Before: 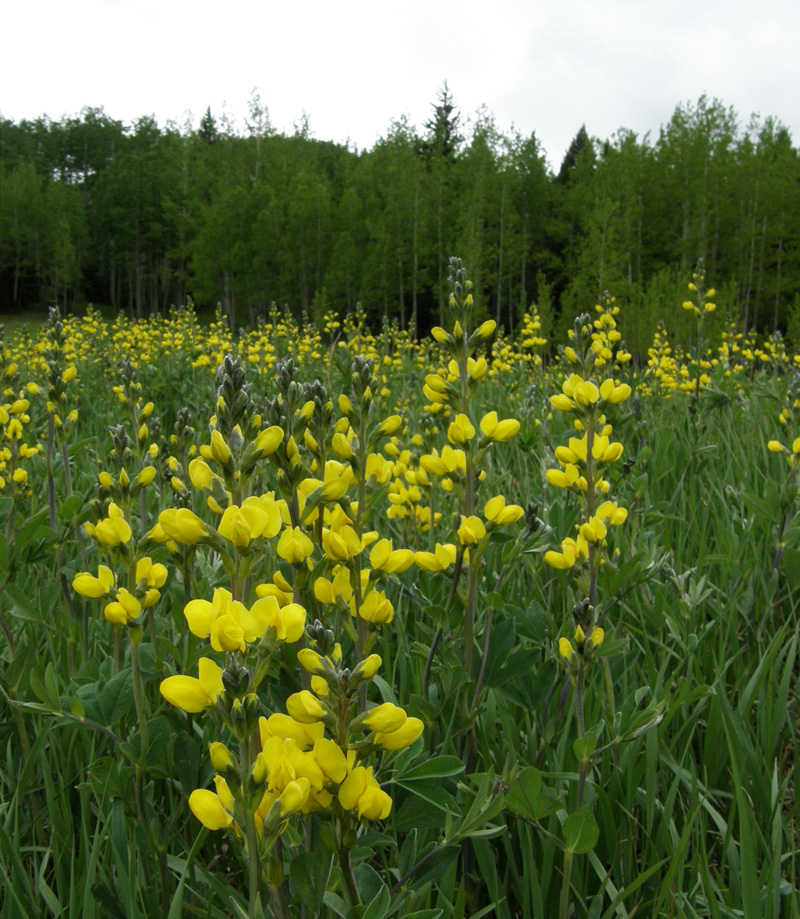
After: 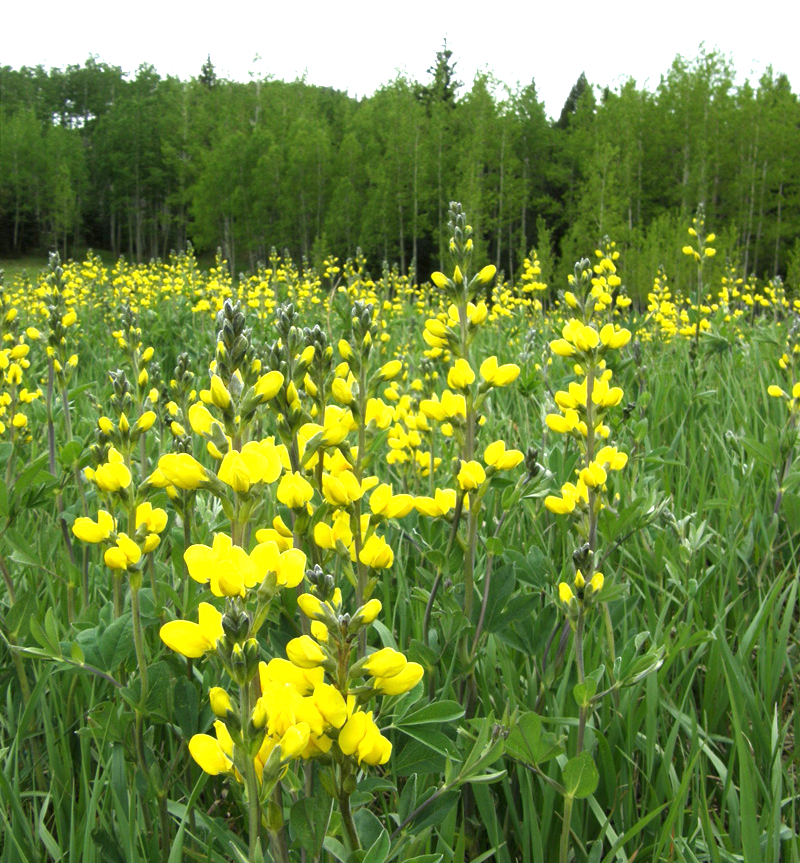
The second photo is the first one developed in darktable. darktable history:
crop and rotate: top 6.059%
exposure: black level correction 0, exposure 1.298 EV, compensate highlight preservation false
color calibration: gray › normalize channels true, illuminant same as pipeline (D50), adaptation XYZ, x 0.345, y 0.359, temperature 5019.23 K, gamut compression 0.006
